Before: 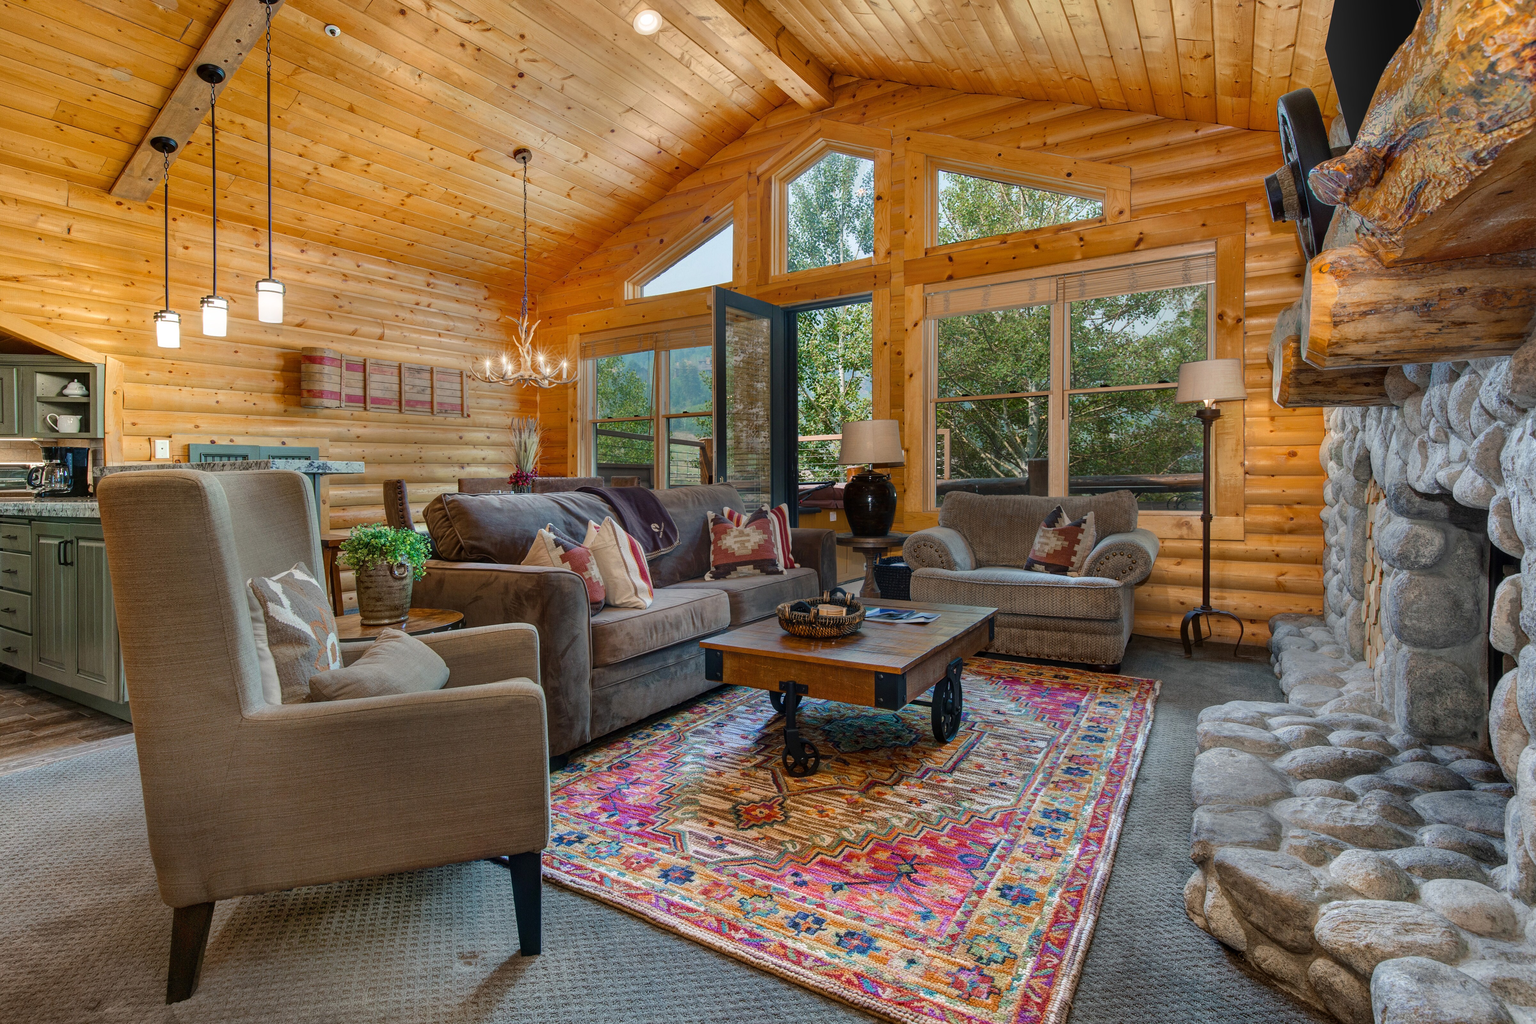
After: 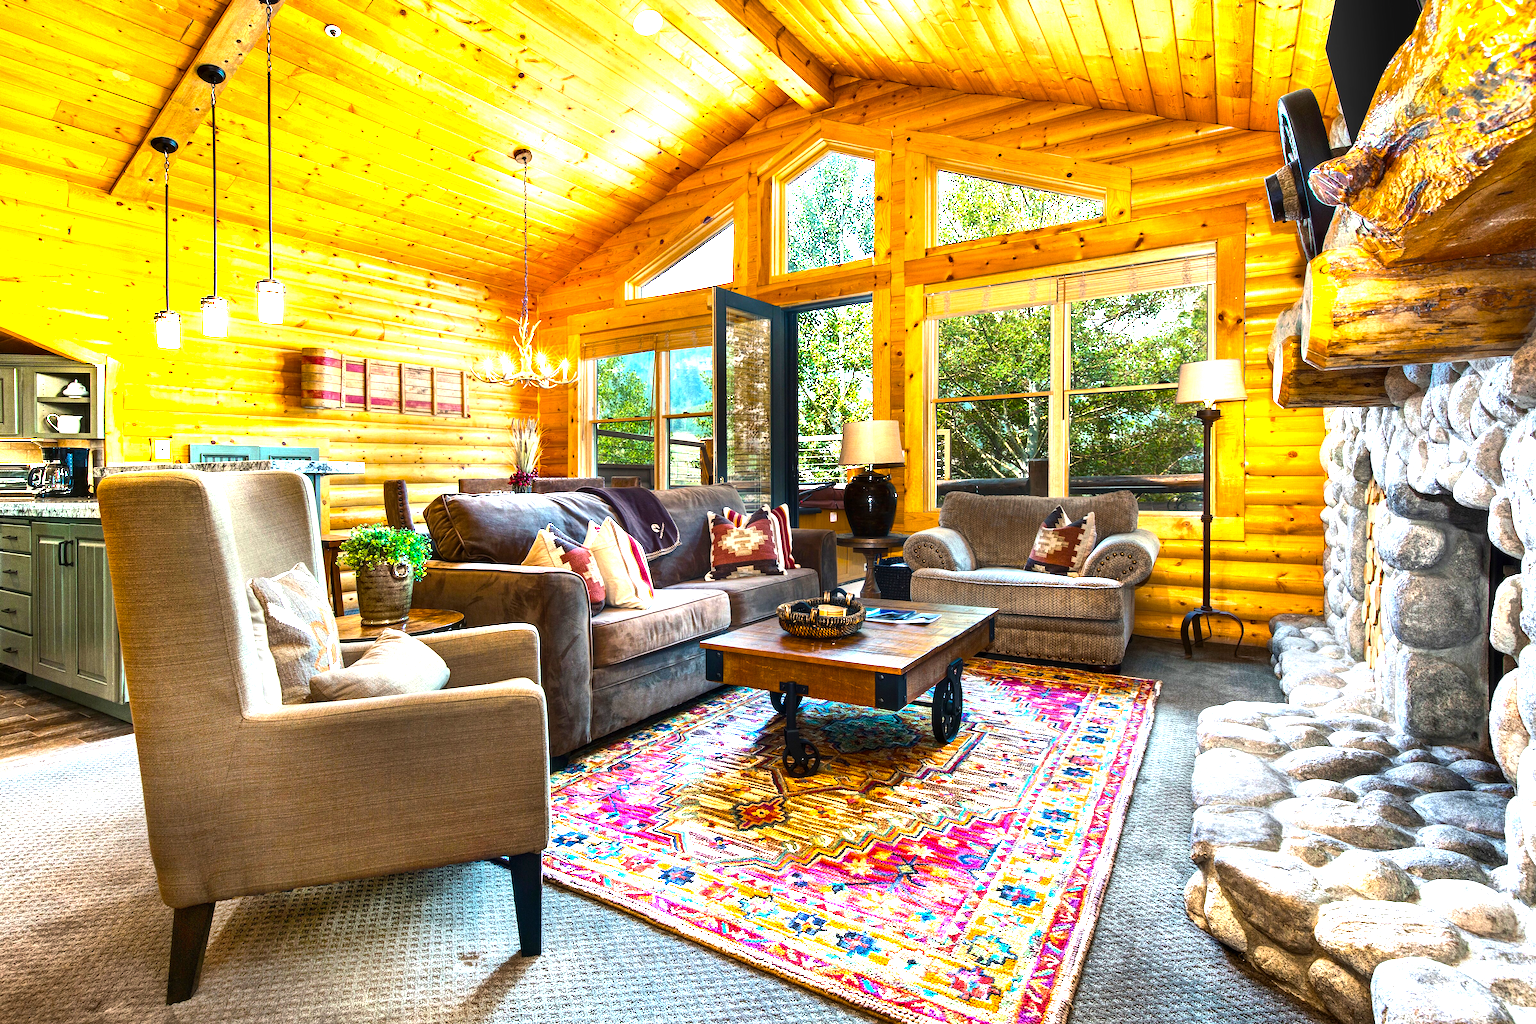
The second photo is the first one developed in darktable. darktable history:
color balance rgb: linear chroma grading › global chroma 14.892%, perceptual saturation grading › global saturation 8.454%, perceptual brilliance grading › global brilliance 29.574%, perceptual brilliance grading › highlights 49.881%, perceptual brilliance grading › mid-tones 50.53%, perceptual brilliance grading › shadows -22.541%, global vibrance 20%
